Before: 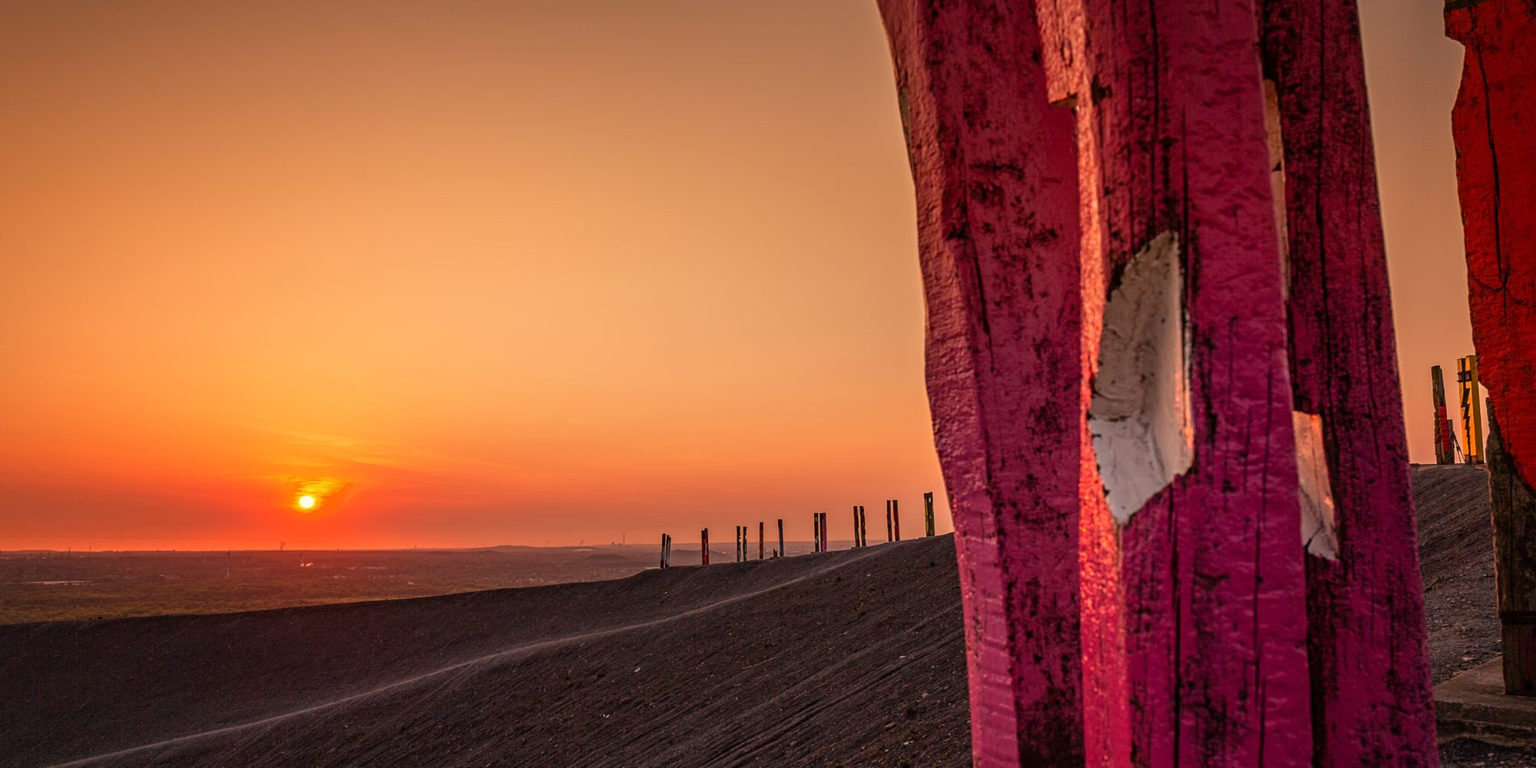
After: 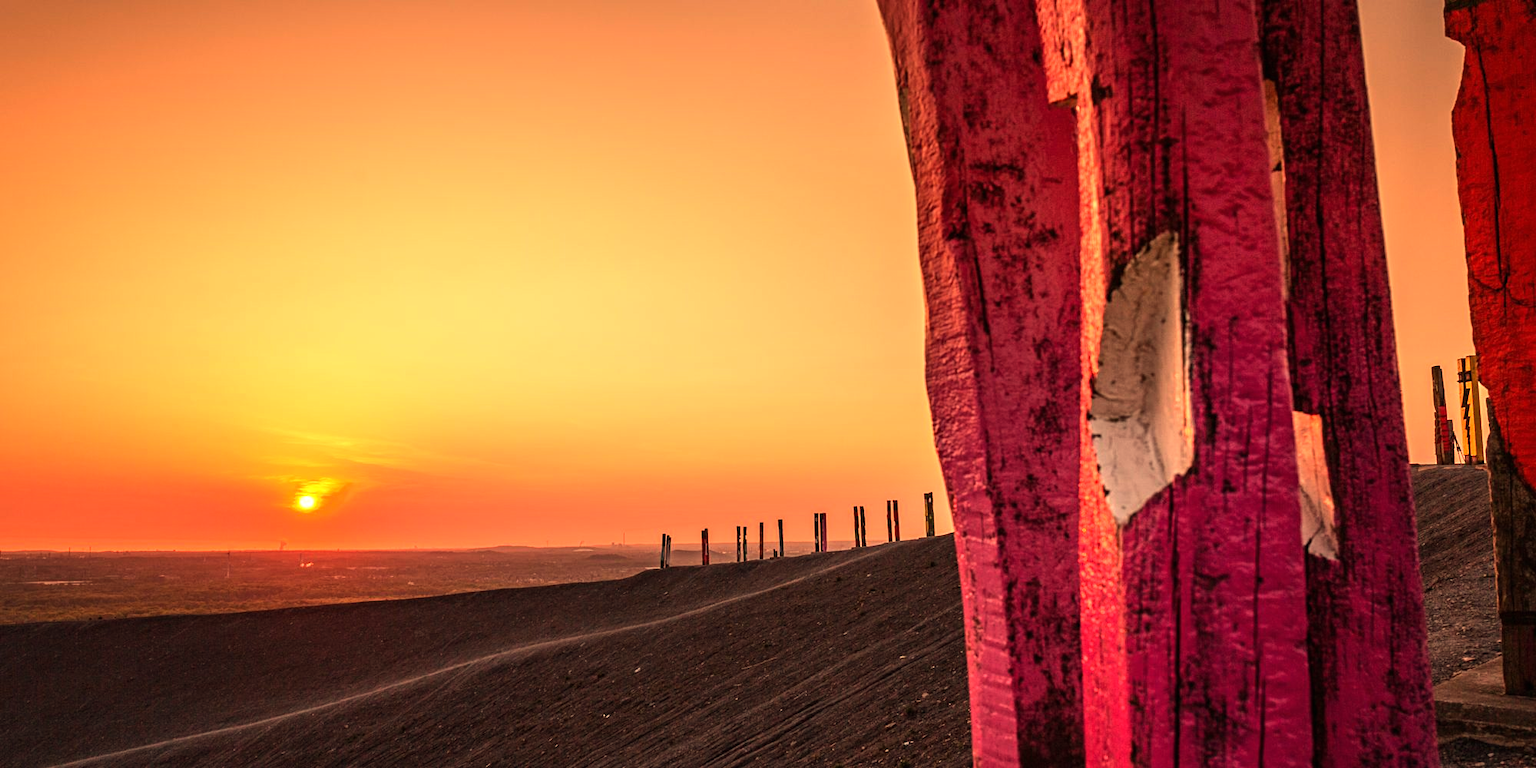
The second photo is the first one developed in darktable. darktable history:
exposure: black level correction 0, exposure 0.4 EV, compensate exposure bias true, compensate highlight preservation false
white balance: red 1.138, green 0.996, blue 0.812
tone equalizer: -8 EV -0.417 EV, -7 EV -0.389 EV, -6 EV -0.333 EV, -5 EV -0.222 EV, -3 EV 0.222 EV, -2 EV 0.333 EV, -1 EV 0.389 EV, +0 EV 0.417 EV, edges refinement/feathering 500, mask exposure compensation -1.57 EV, preserve details no
